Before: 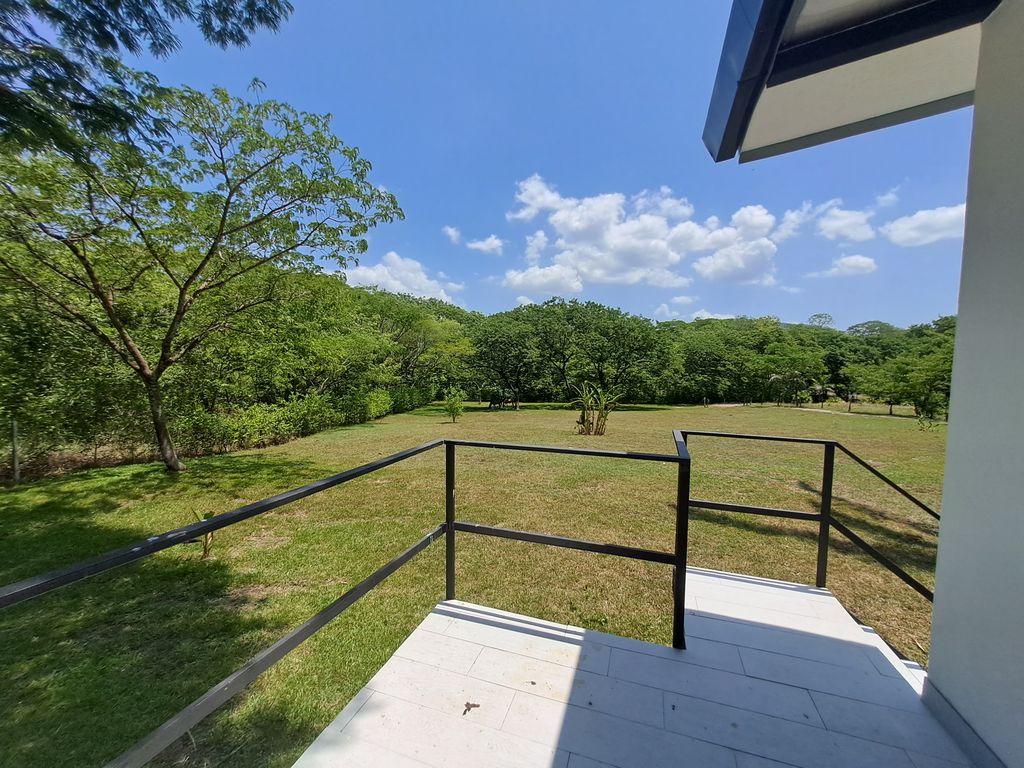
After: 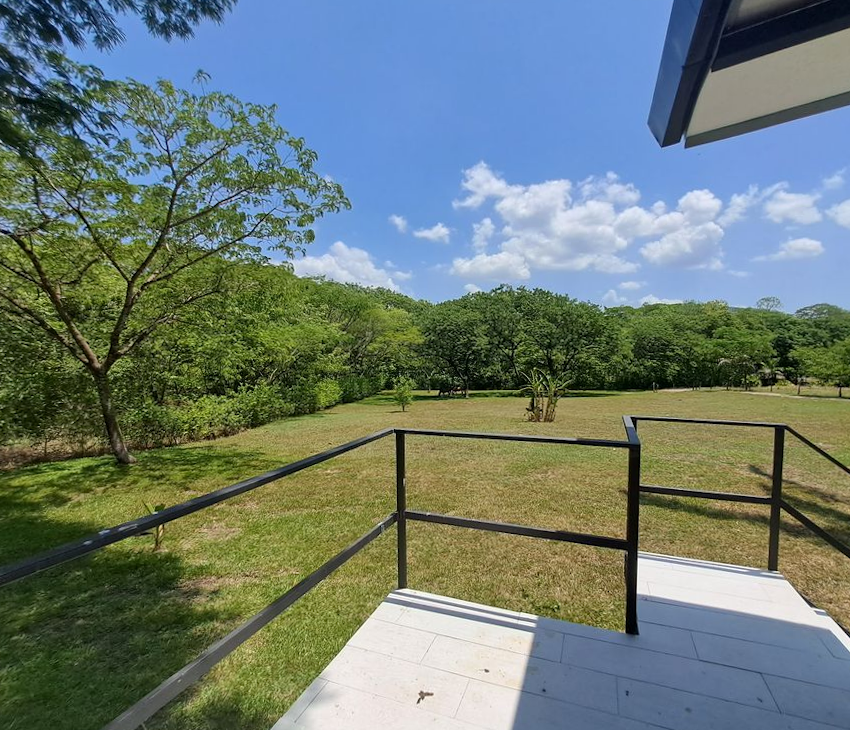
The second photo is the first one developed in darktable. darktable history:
crop and rotate: angle 0.839°, left 4.169%, top 0.659%, right 11.202%, bottom 2.403%
